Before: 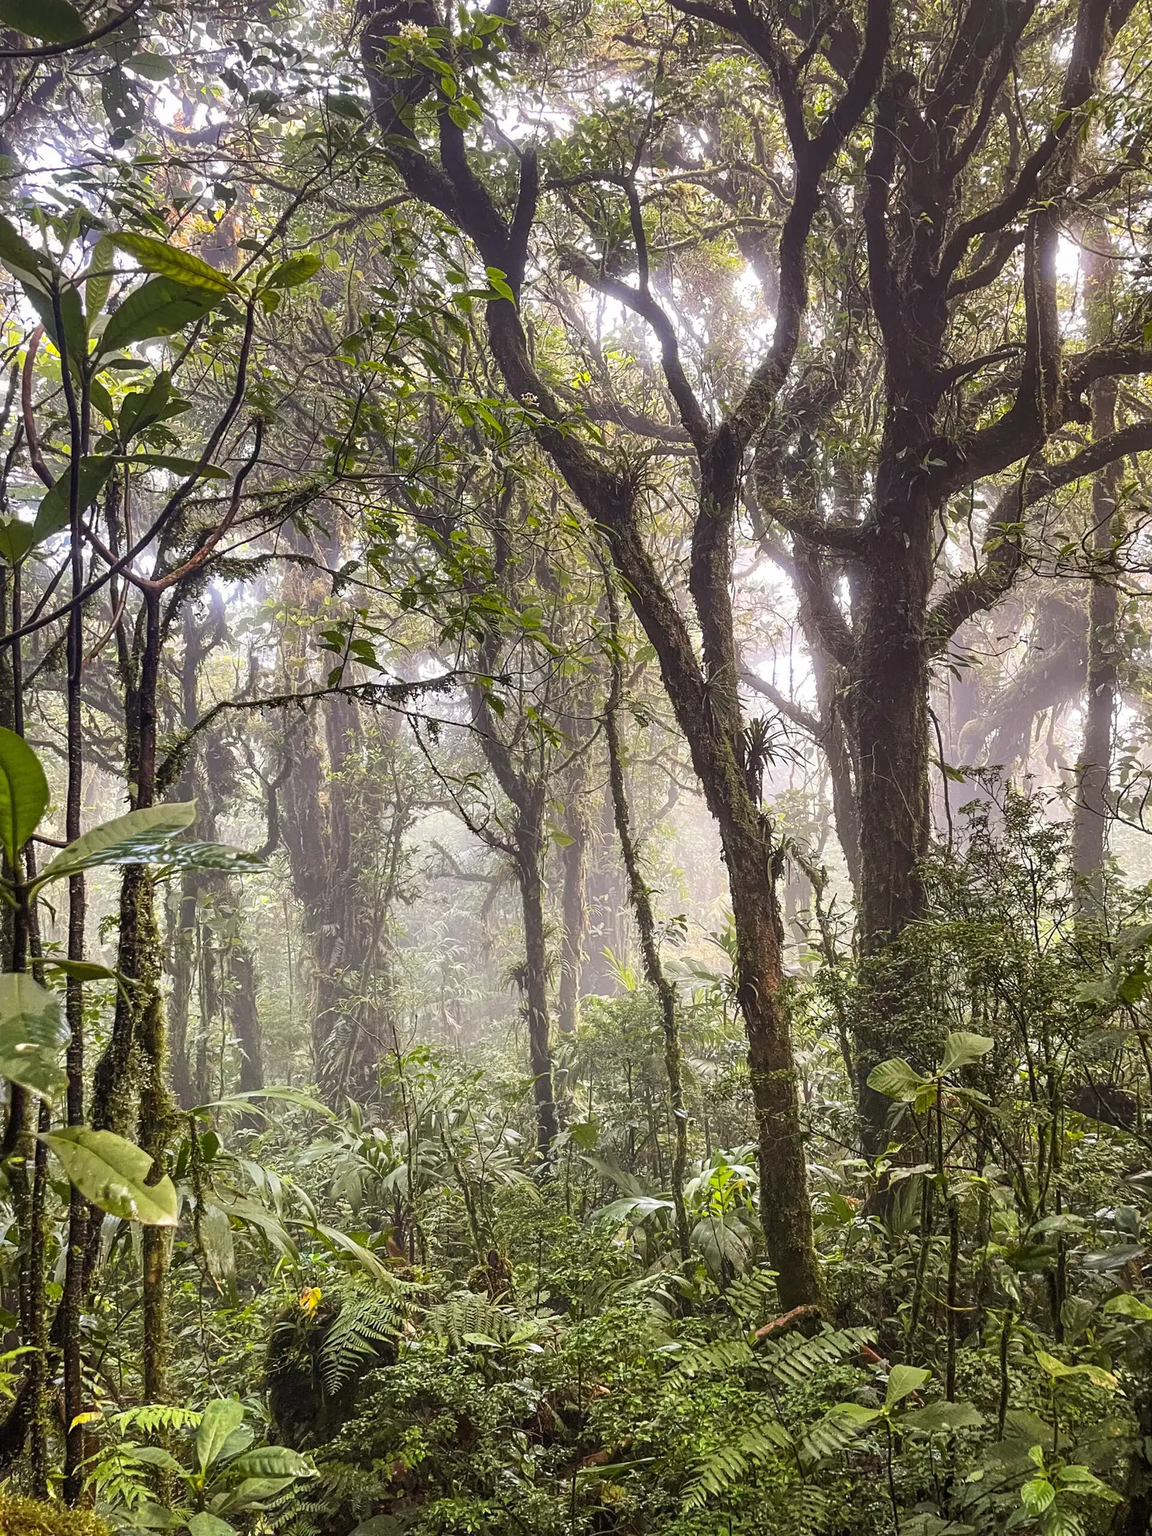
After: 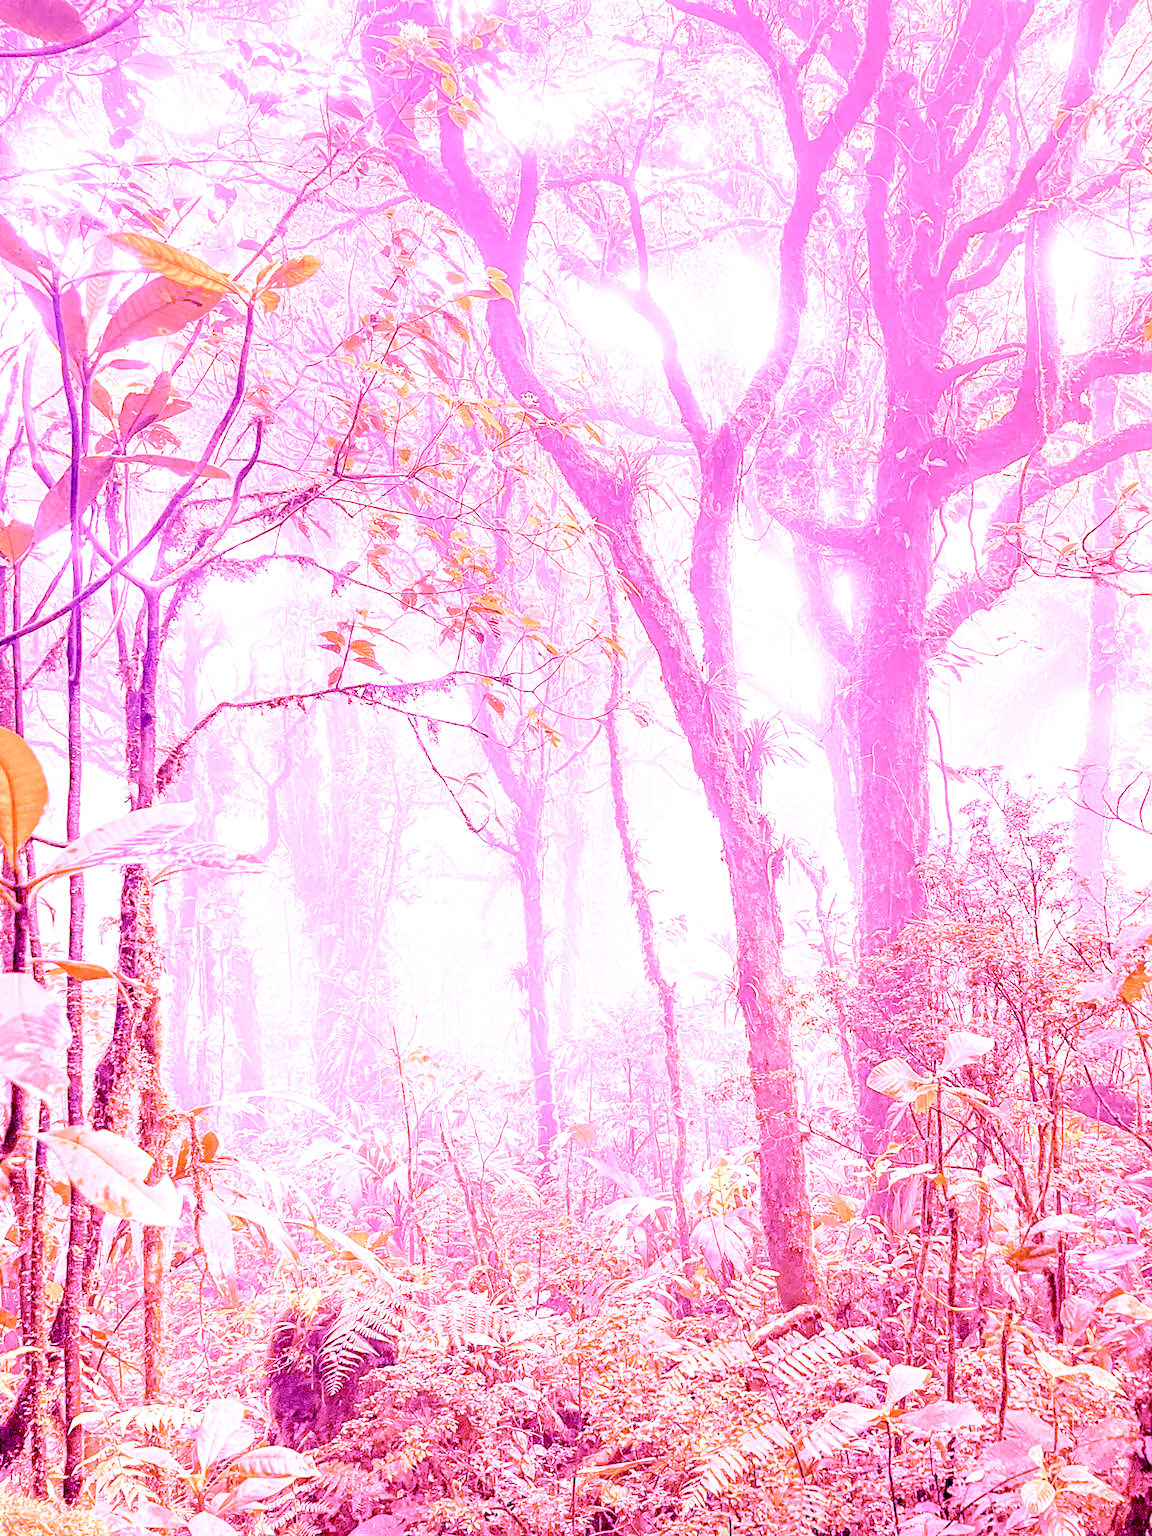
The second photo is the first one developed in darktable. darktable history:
filmic rgb: middle gray luminance 18%, black relative exposure -7.5 EV, white relative exposure 8.5 EV, threshold 6 EV, target black luminance 0%, hardness 2.23, latitude 18.37%, contrast 0.878, highlights saturation mix 5%, shadows ↔ highlights balance 10.15%, add noise in highlights 0, preserve chrominance no, color science v3 (2019), use custom middle-gray values true, iterations of high-quality reconstruction 0, contrast in highlights soft, enable highlight reconstruction true
white balance: red 8, blue 8
